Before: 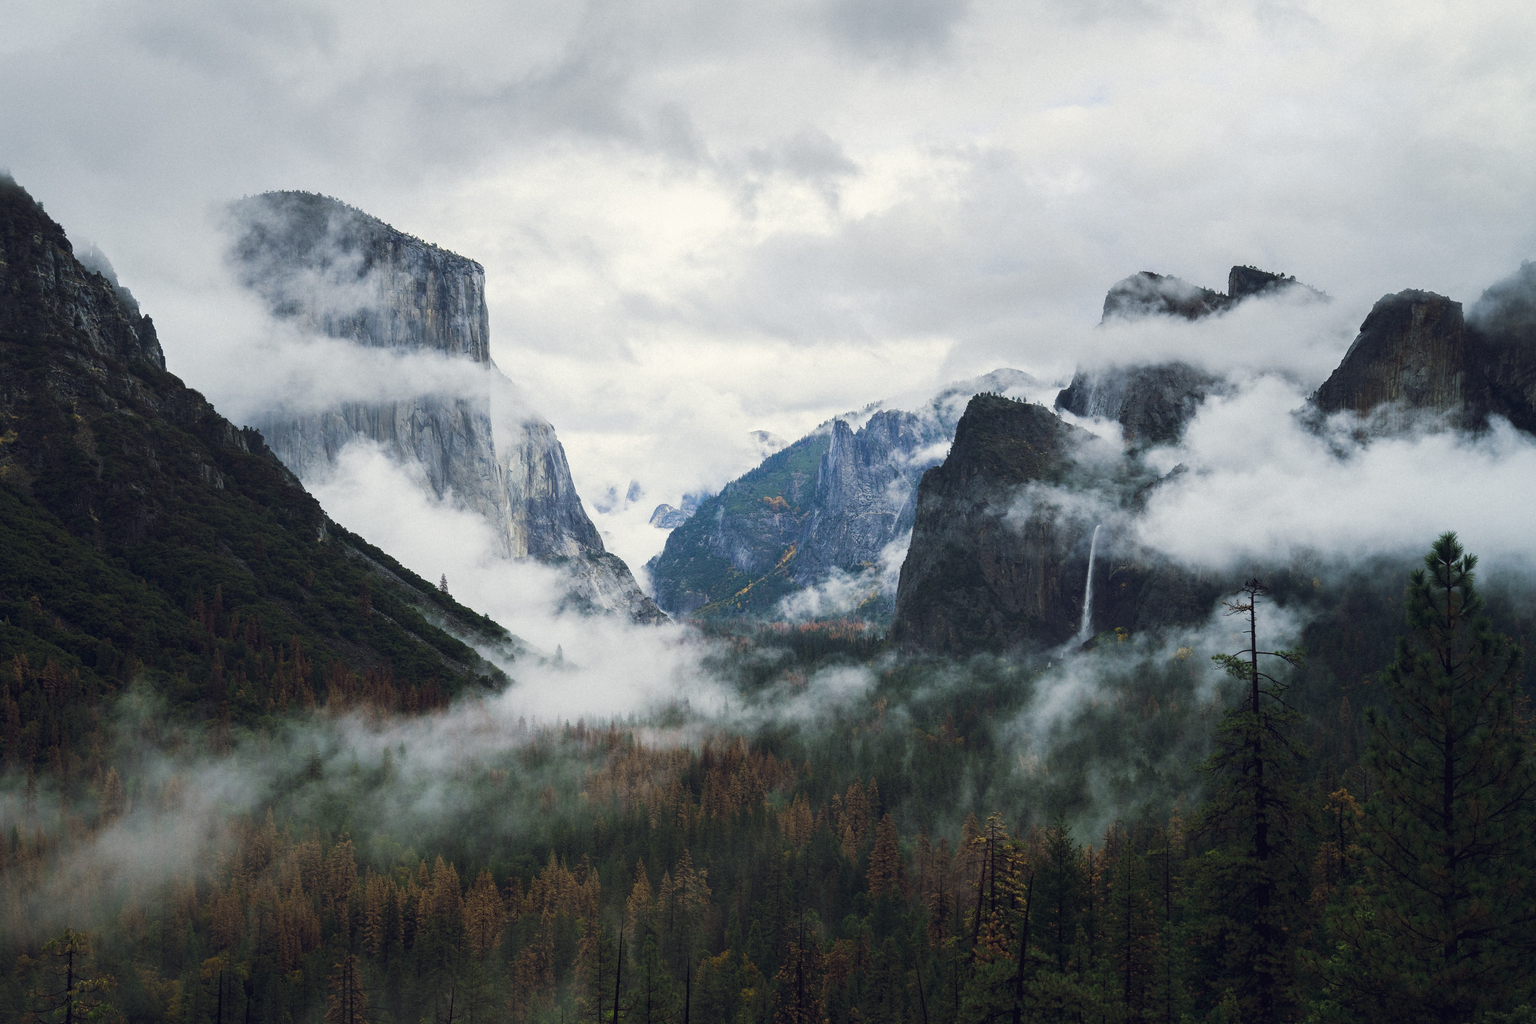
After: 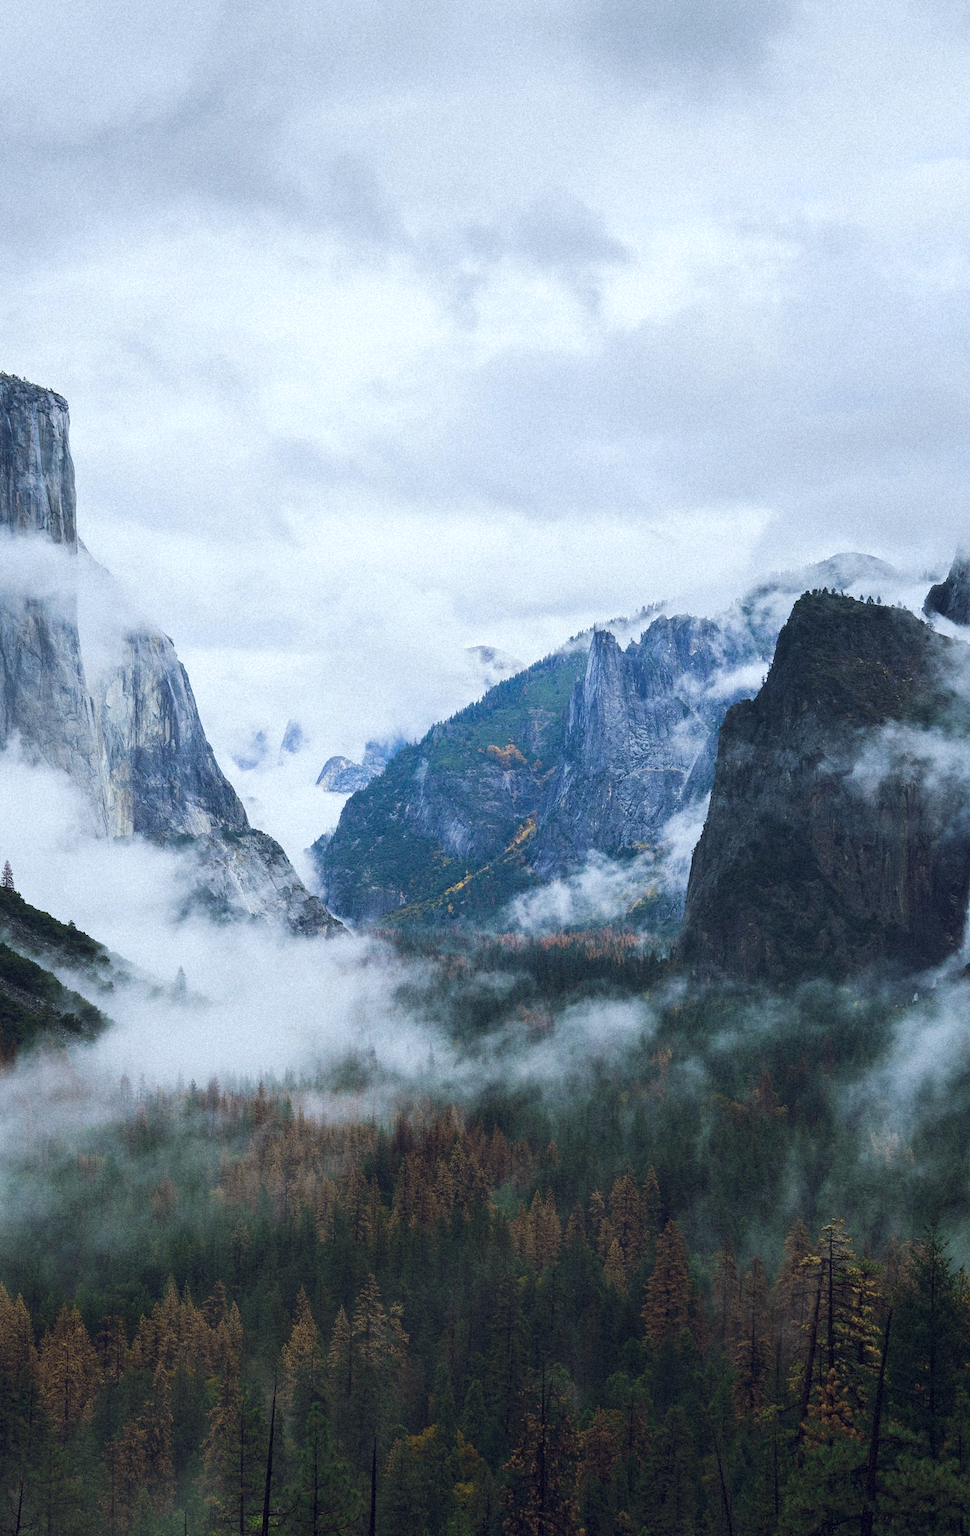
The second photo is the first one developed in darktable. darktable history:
contrast brightness saturation: contrast 0.1, brightness 0.03, saturation 0.09
color calibration: x 0.367, y 0.376, temperature 4372.25 K
grain: mid-tones bias 0%
crop: left 28.583%, right 29.231%
